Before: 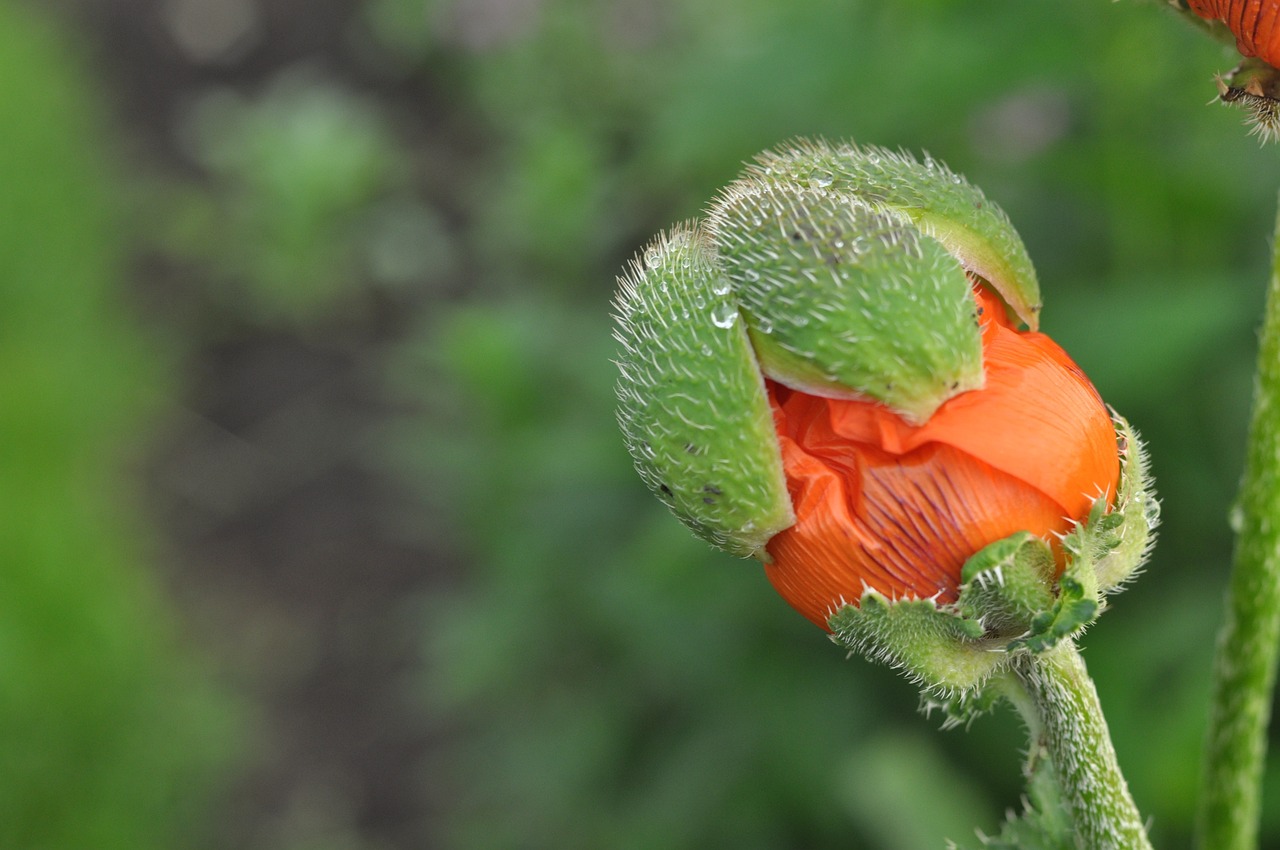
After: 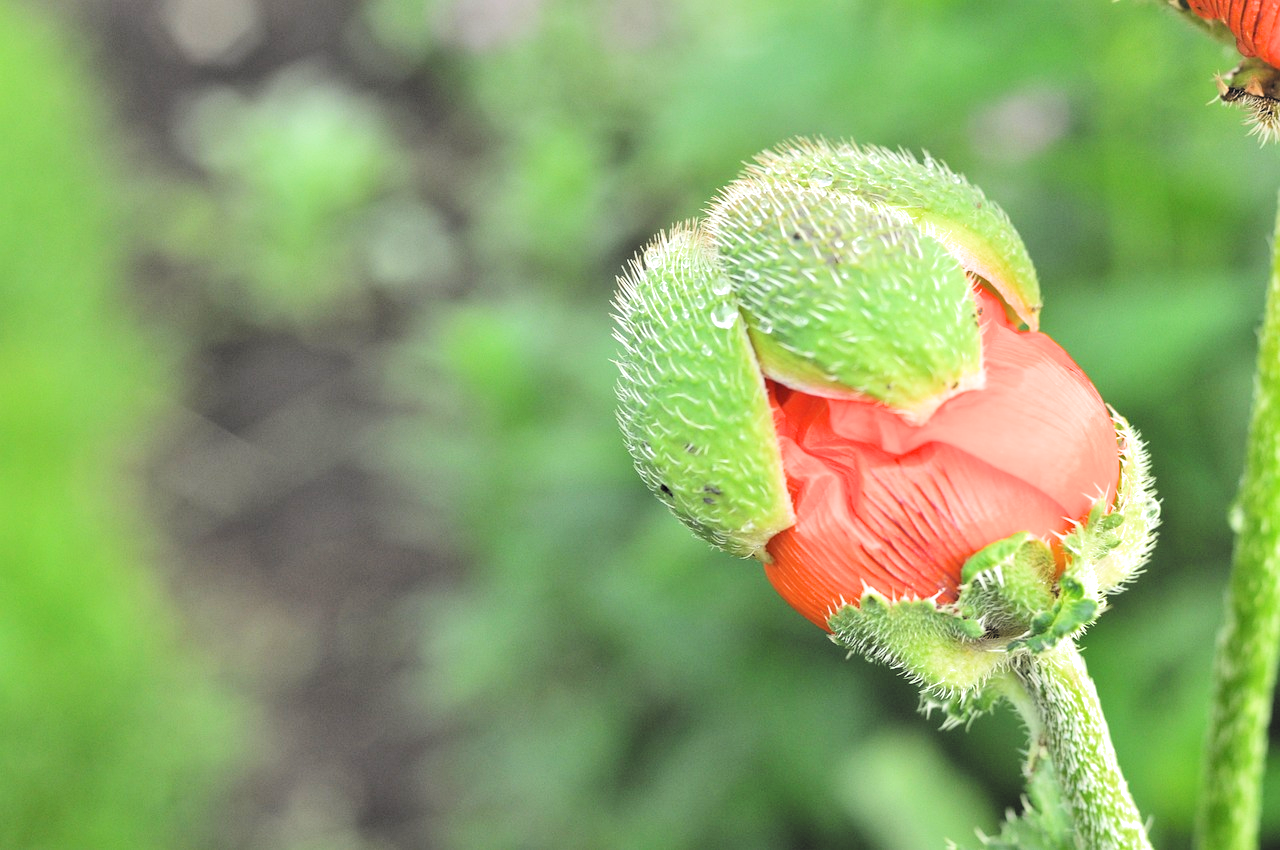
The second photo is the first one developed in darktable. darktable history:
exposure: black level correction 0, exposure 1.369 EV, compensate highlight preservation false
filmic rgb: black relative exposure -5.12 EV, white relative exposure 3.54 EV, hardness 3.18, contrast 1.296, highlights saturation mix -49.99%, color science v6 (2022)
